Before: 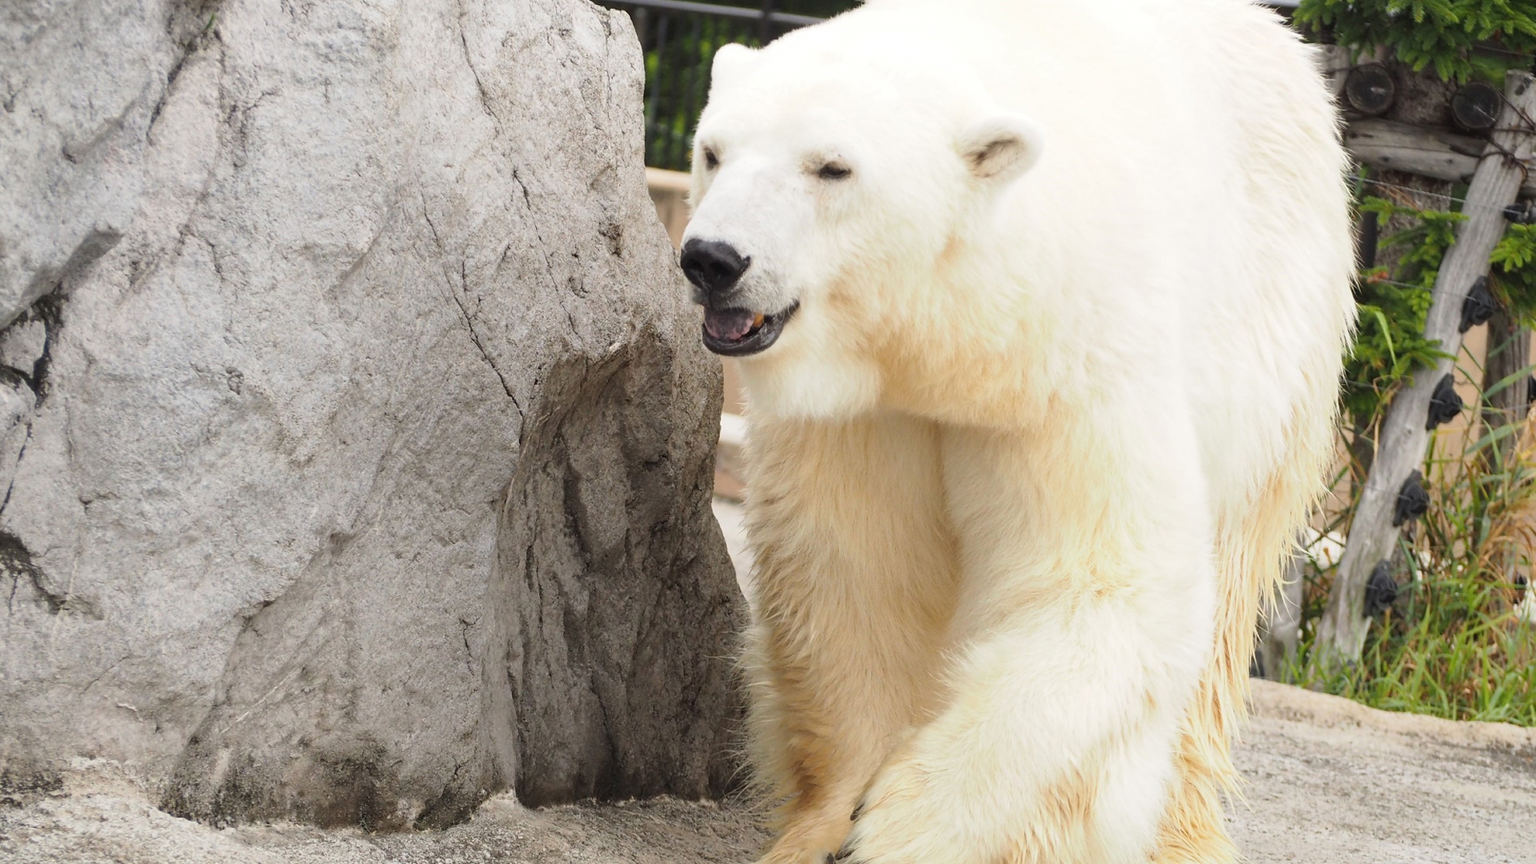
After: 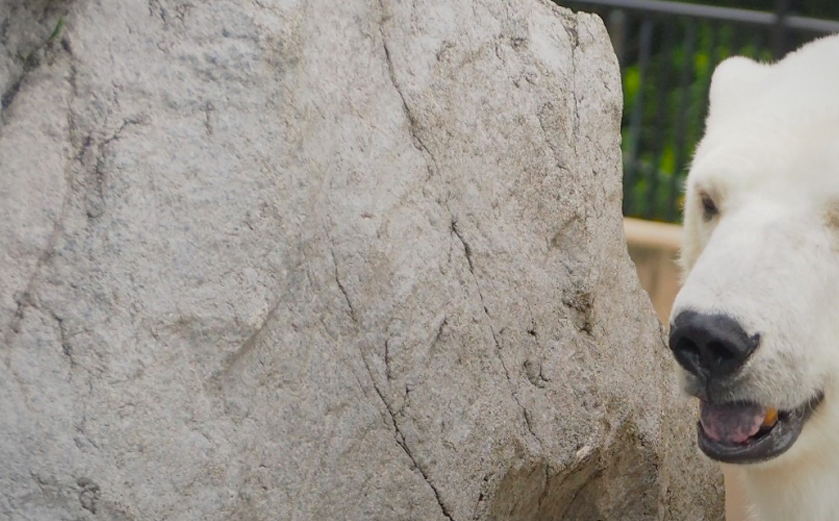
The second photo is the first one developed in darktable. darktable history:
crop and rotate: left 10.868%, top 0.07%, right 47.138%, bottom 53.611%
tone equalizer: -8 EV 0.264 EV, -7 EV 0.416 EV, -6 EV 0.411 EV, -5 EV 0.234 EV, -3 EV -0.267 EV, -2 EV -0.408 EV, -1 EV -0.412 EV, +0 EV -0.228 EV, edges refinement/feathering 500, mask exposure compensation -1.57 EV, preserve details no
vignetting: fall-off start 90.15%, fall-off radius 38.16%, brightness -0.186, saturation -0.294, width/height ratio 1.224, shape 1.3
color balance rgb: shadows lift › chroma 2.048%, shadows lift › hue 217.97°, perceptual saturation grading › global saturation 30.975%
